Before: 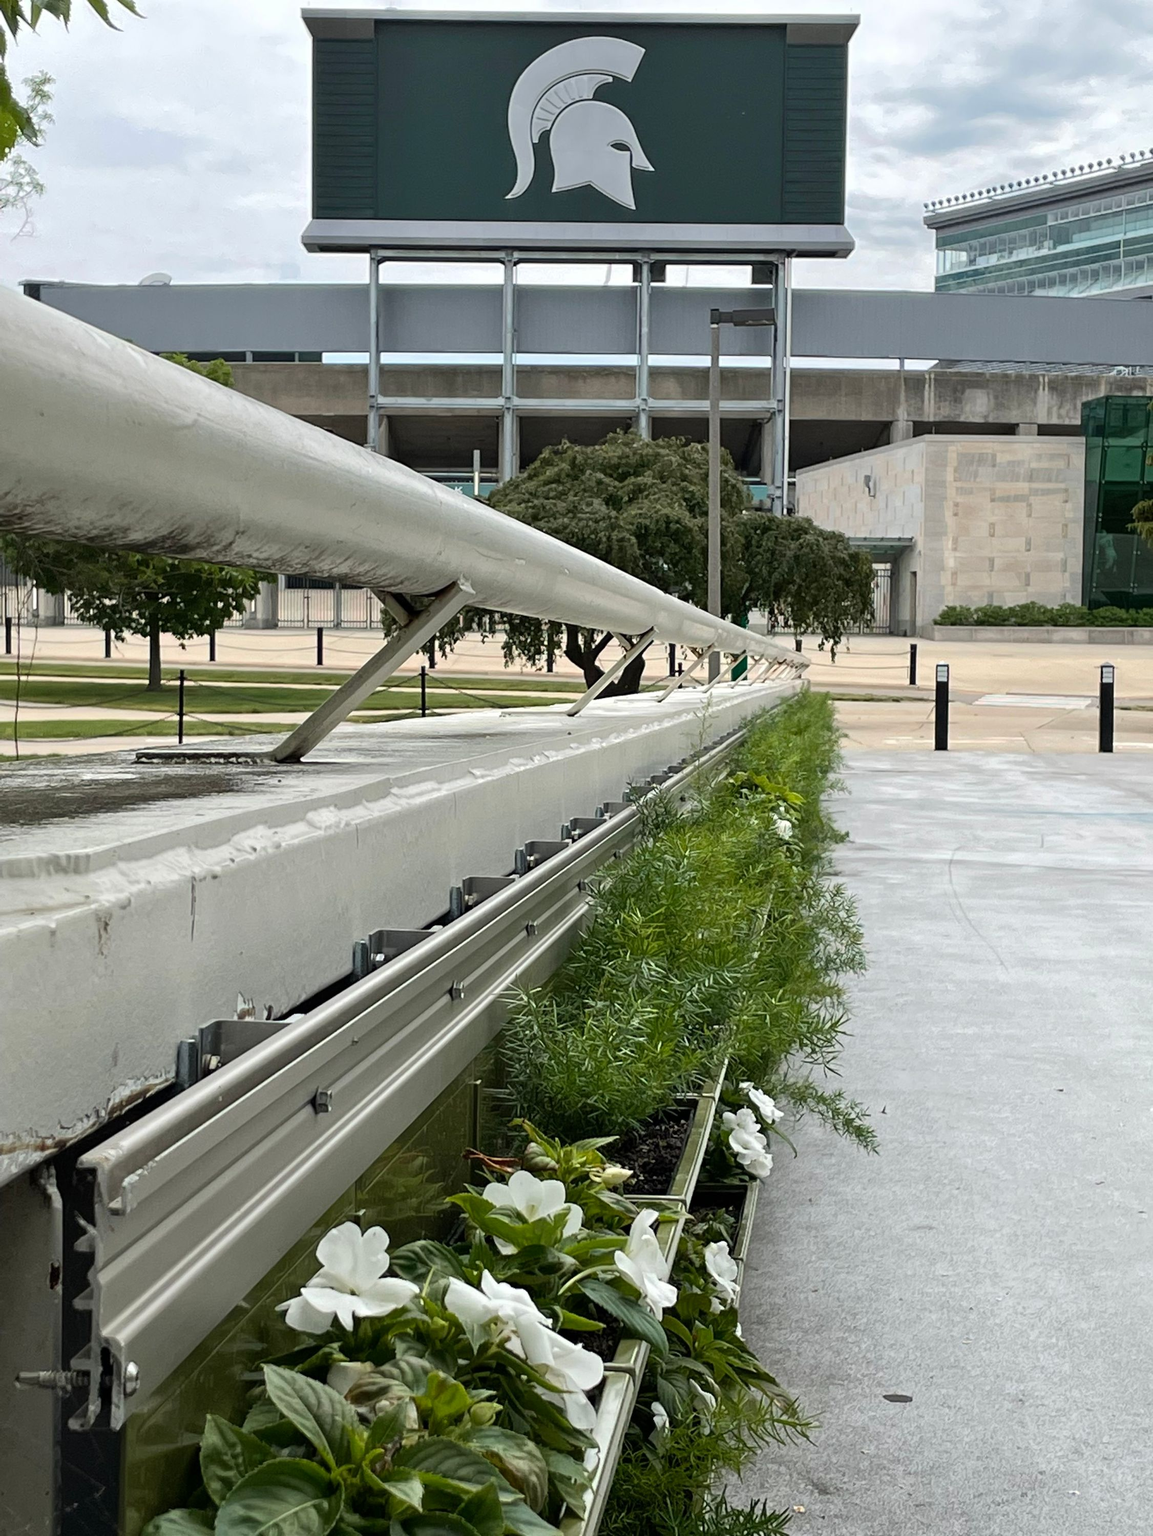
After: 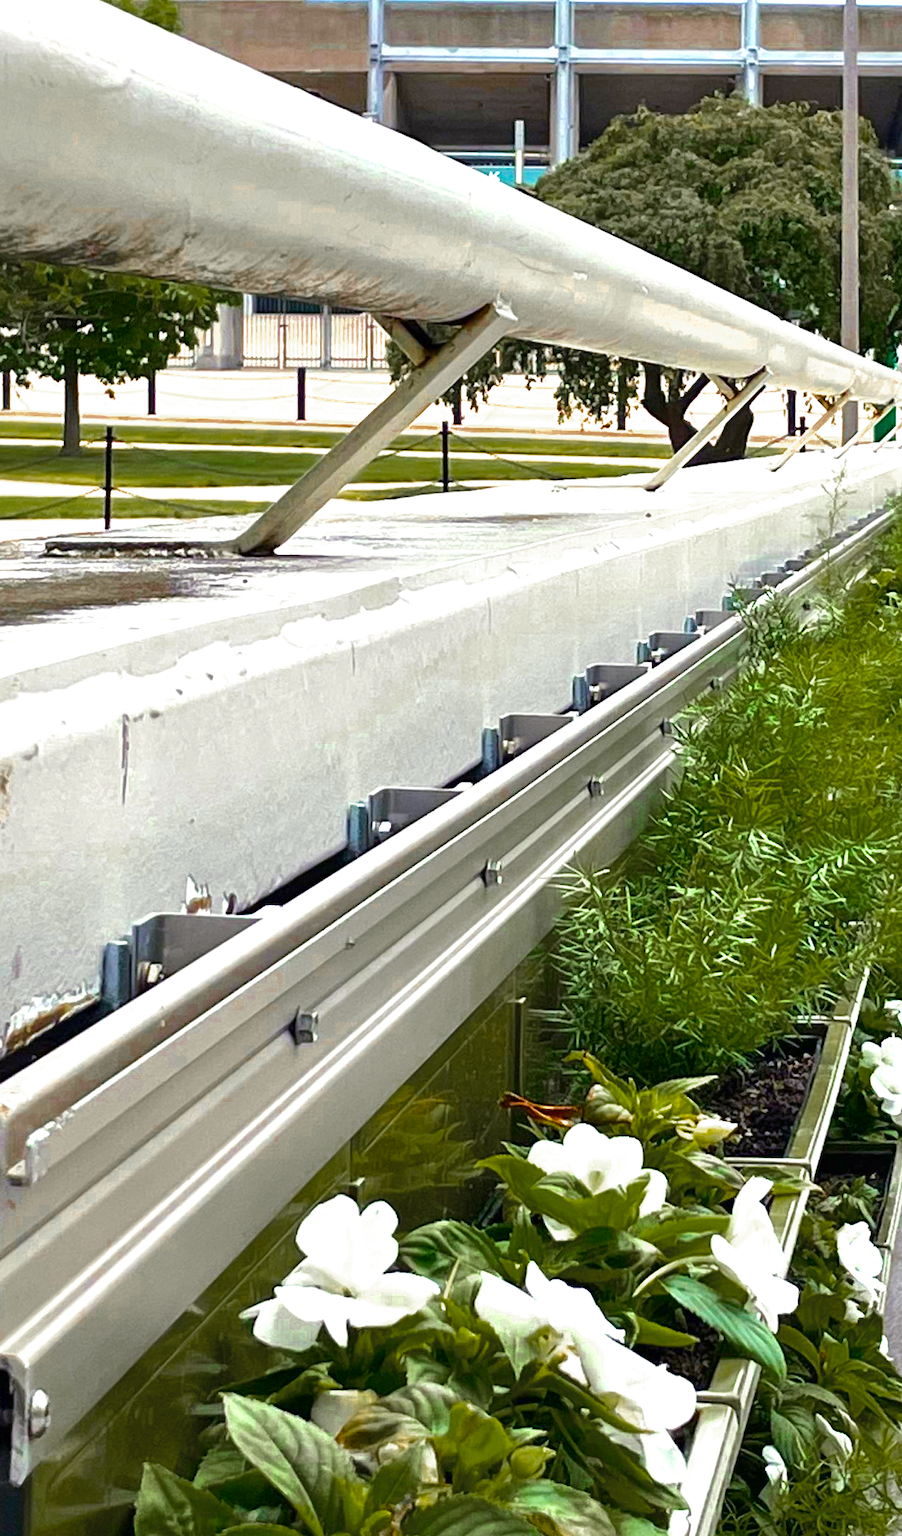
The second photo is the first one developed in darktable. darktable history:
color balance rgb: shadows lift › chroma 2.97%, shadows lift › hue 282.03°, power › hue 314.78°, shadows fall-off 299.432%, white fulcrum 1.99 EV, highlights fall-off 298.02%, linear chroma grading › global chroma 0.758%, perceptual saturation grading › global saturation 20%, perceptual saturation grading › highlights -24.894%, perceptual saturation grading › shadows 50.242%, mask middle-gray fulcrum 99.929%, global vibrance 15.096%, contrast gray fulcrum 38.288%
color zones: curves: ch0 [(0.11, 0.396) (0.195, 0.36) (0.25, 0.5) (0.303, 0.412) (0.357, 0.544) (0.75, 0.5) (0.967, 0.328)]; ch1 [(0, 0.468) (0.112, 0.512) (0.202, 0.6) (0.25, 0.5) (0.307, 0.352) (0.357, 0.544) (0.75, 0.5) (0.963, 0.524)], mix 23.57%
exposure: black level correction 0, exposure 1.194 EV, compensate exposure bias true, compensate highlight preservation false
shadows and highlights: shadows -20.29, white point adjustment -1.97, highlights -34.78
tone equalizer: edges refinement/feathering 500, mask exposure compensation -1.57 EV, preserve details no
crop: left 9.002%, top 23.699%, right 34.724%, bottom 4.452%
velvia: on, module defaults
